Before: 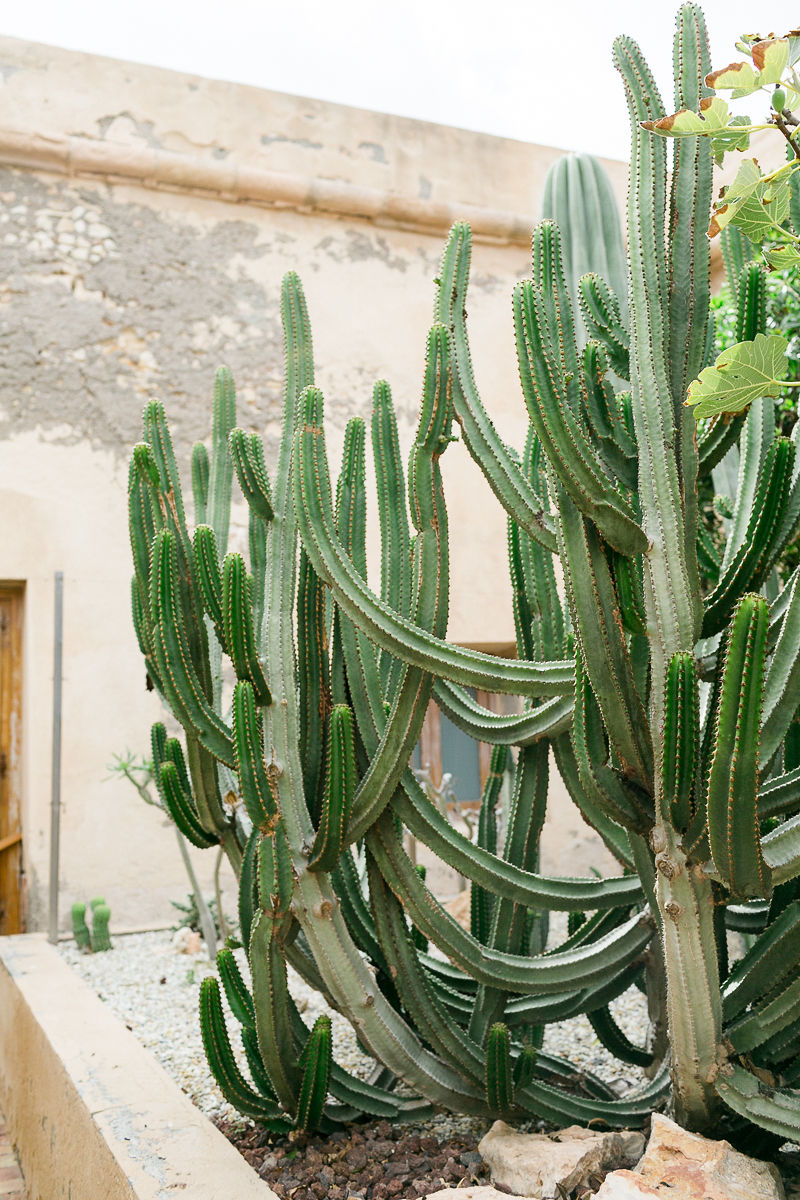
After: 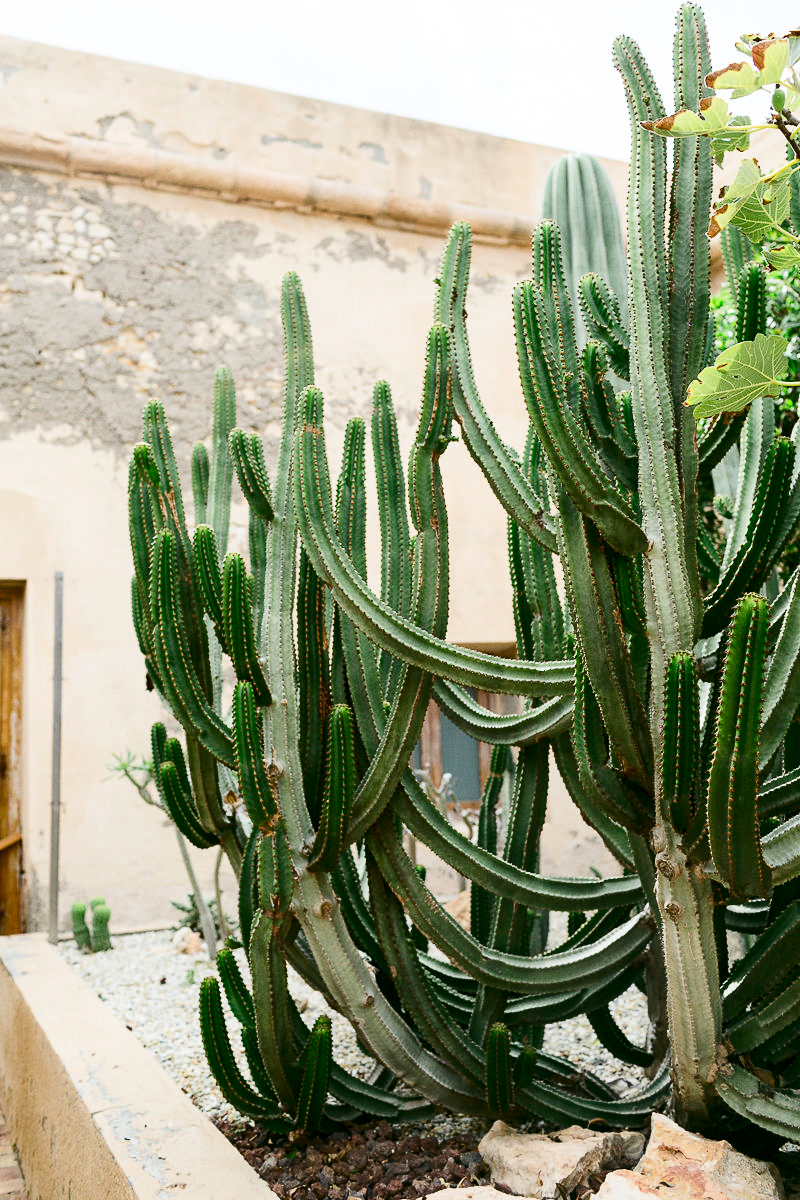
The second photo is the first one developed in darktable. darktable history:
contrast brightness saturation: contrast 0.2, brightness -0.114, saturation 0.105
